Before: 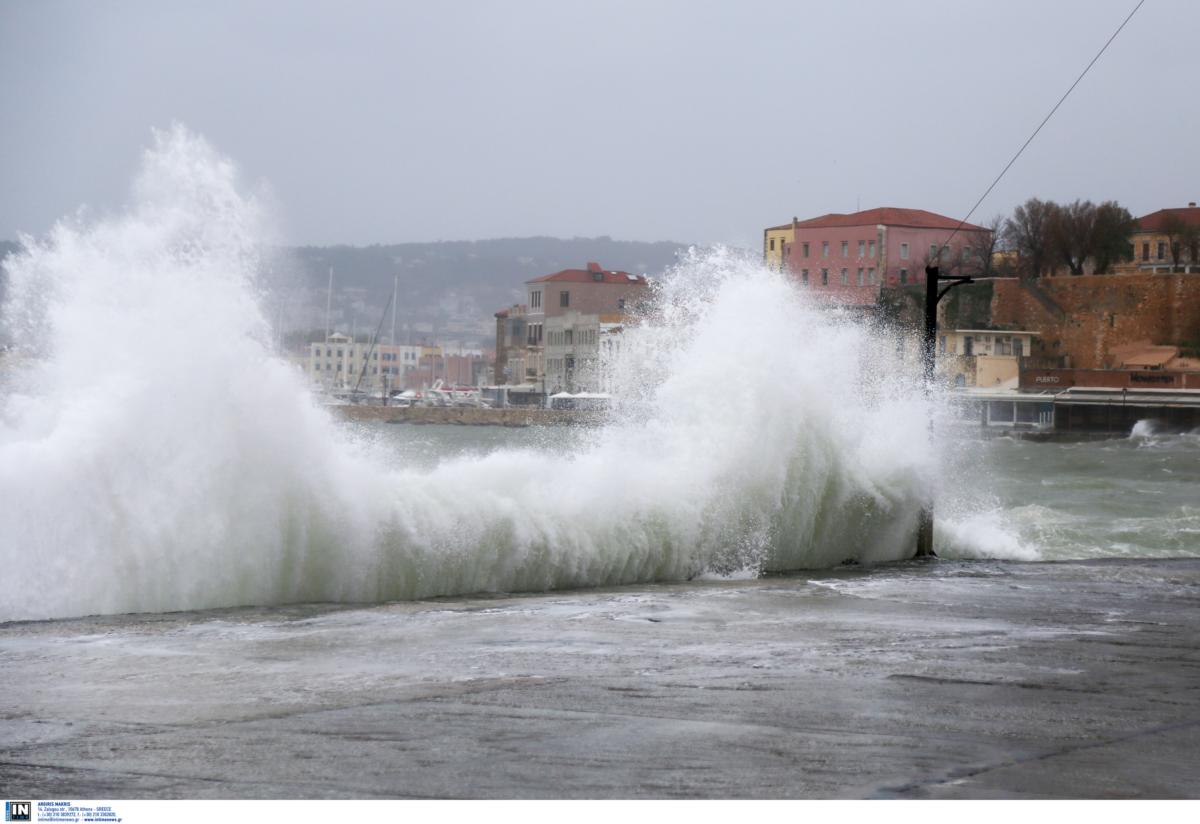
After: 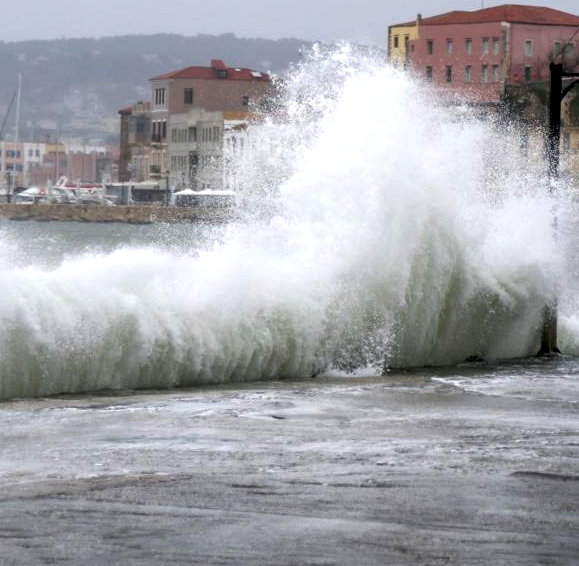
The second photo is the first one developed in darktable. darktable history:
local contrast: detail 130%
crop: left 31.379%, top 24.658%, right 20.326%, bottom 6.628%
color balance: contrast 8.5%, output saturation 105%
